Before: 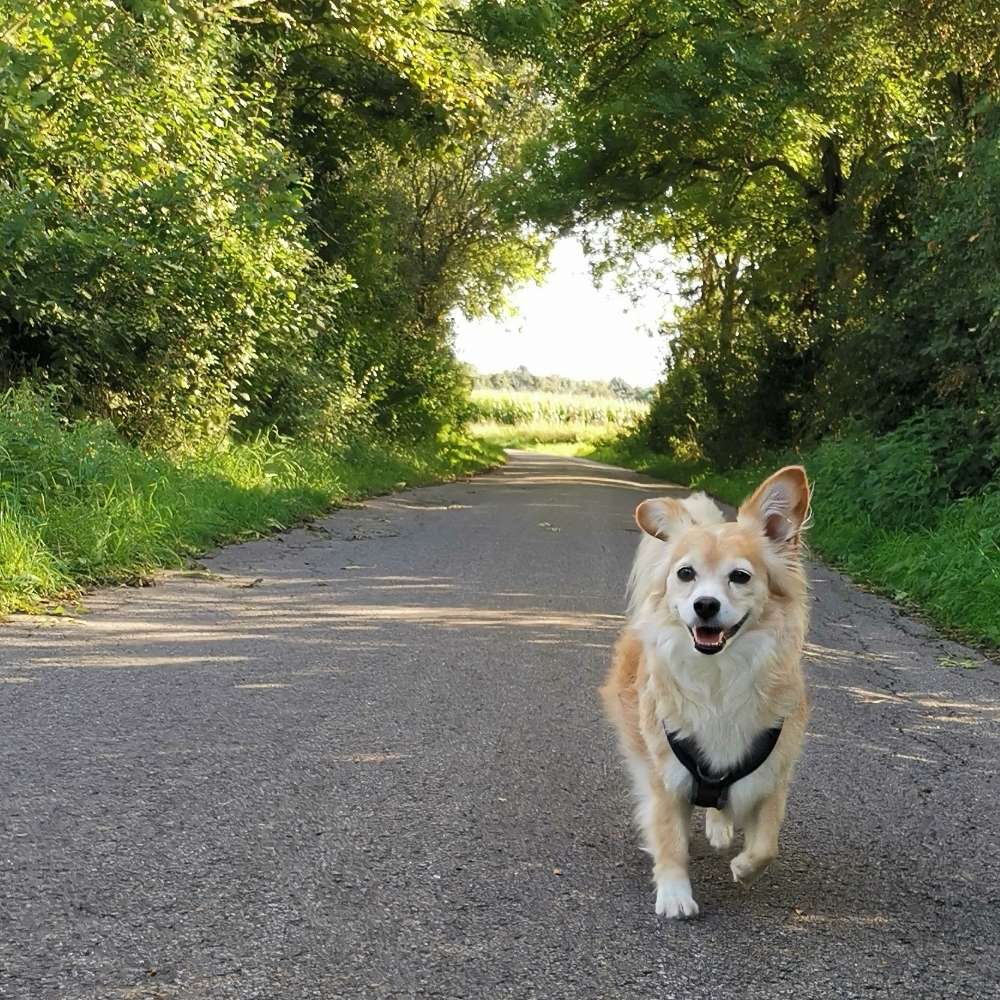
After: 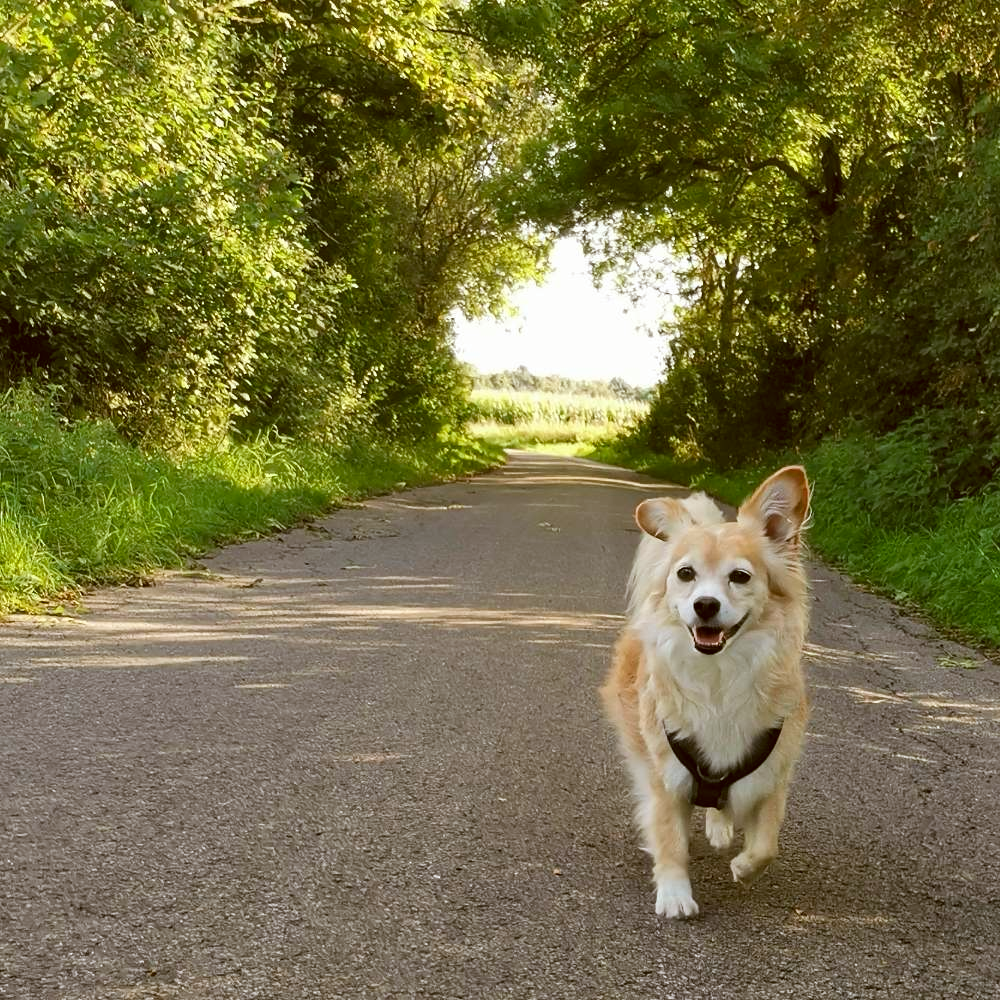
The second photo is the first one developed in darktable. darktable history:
color correction: highlights a* -0.387, highlights b* 0.173, shadows a* 4.68, shadows b* 20.75
